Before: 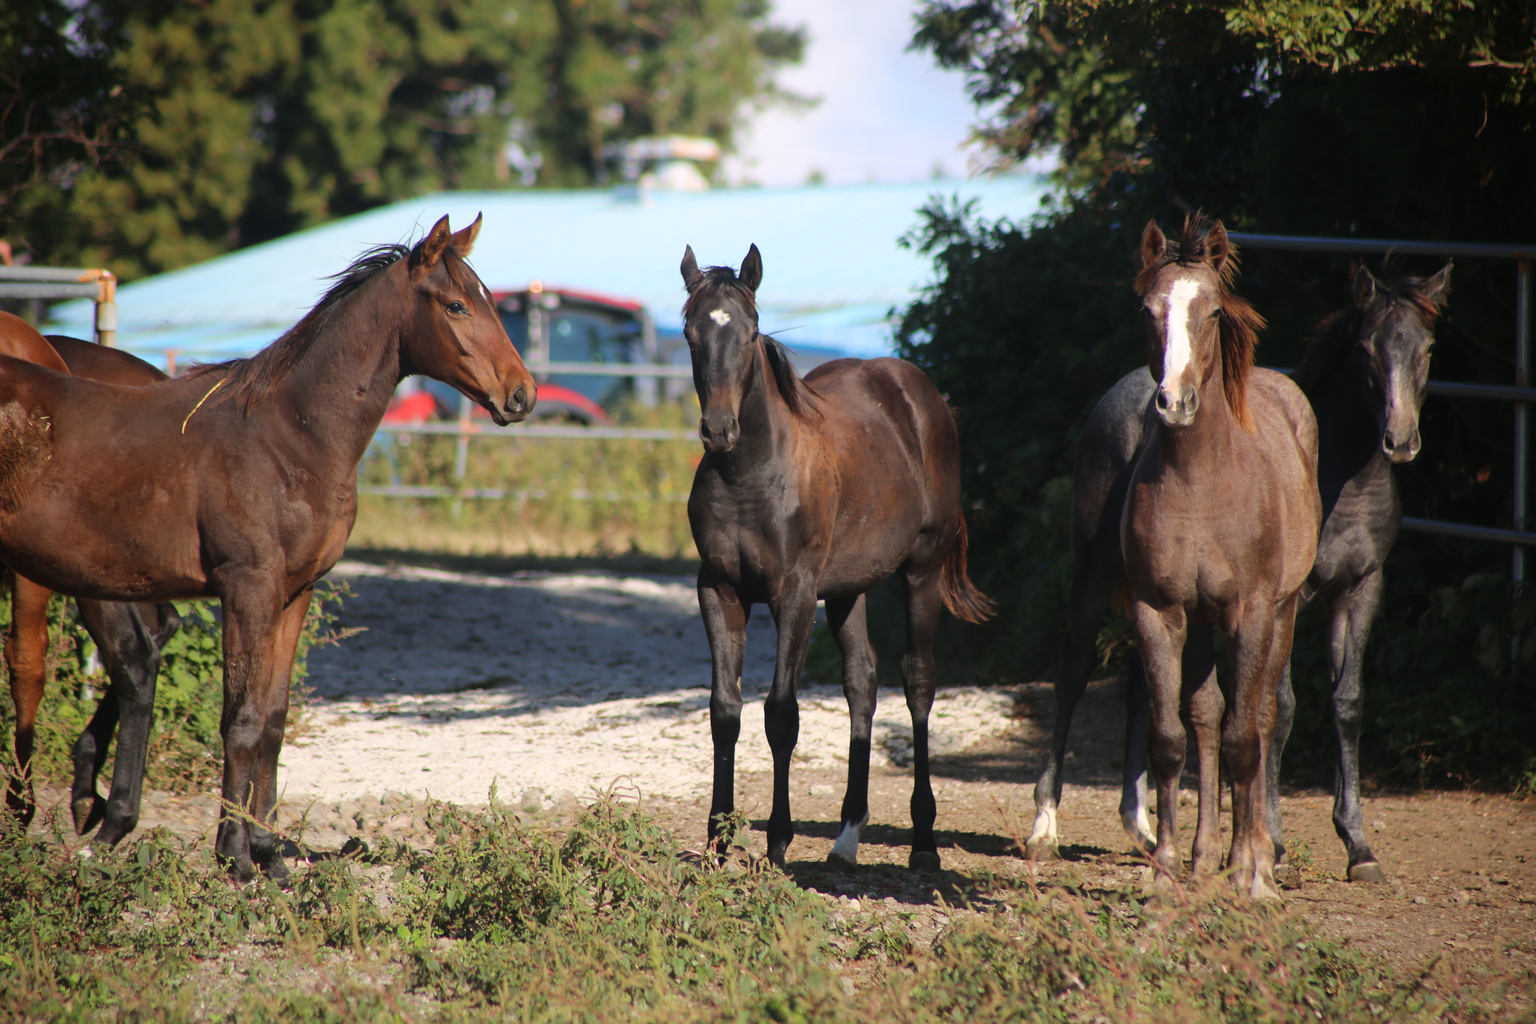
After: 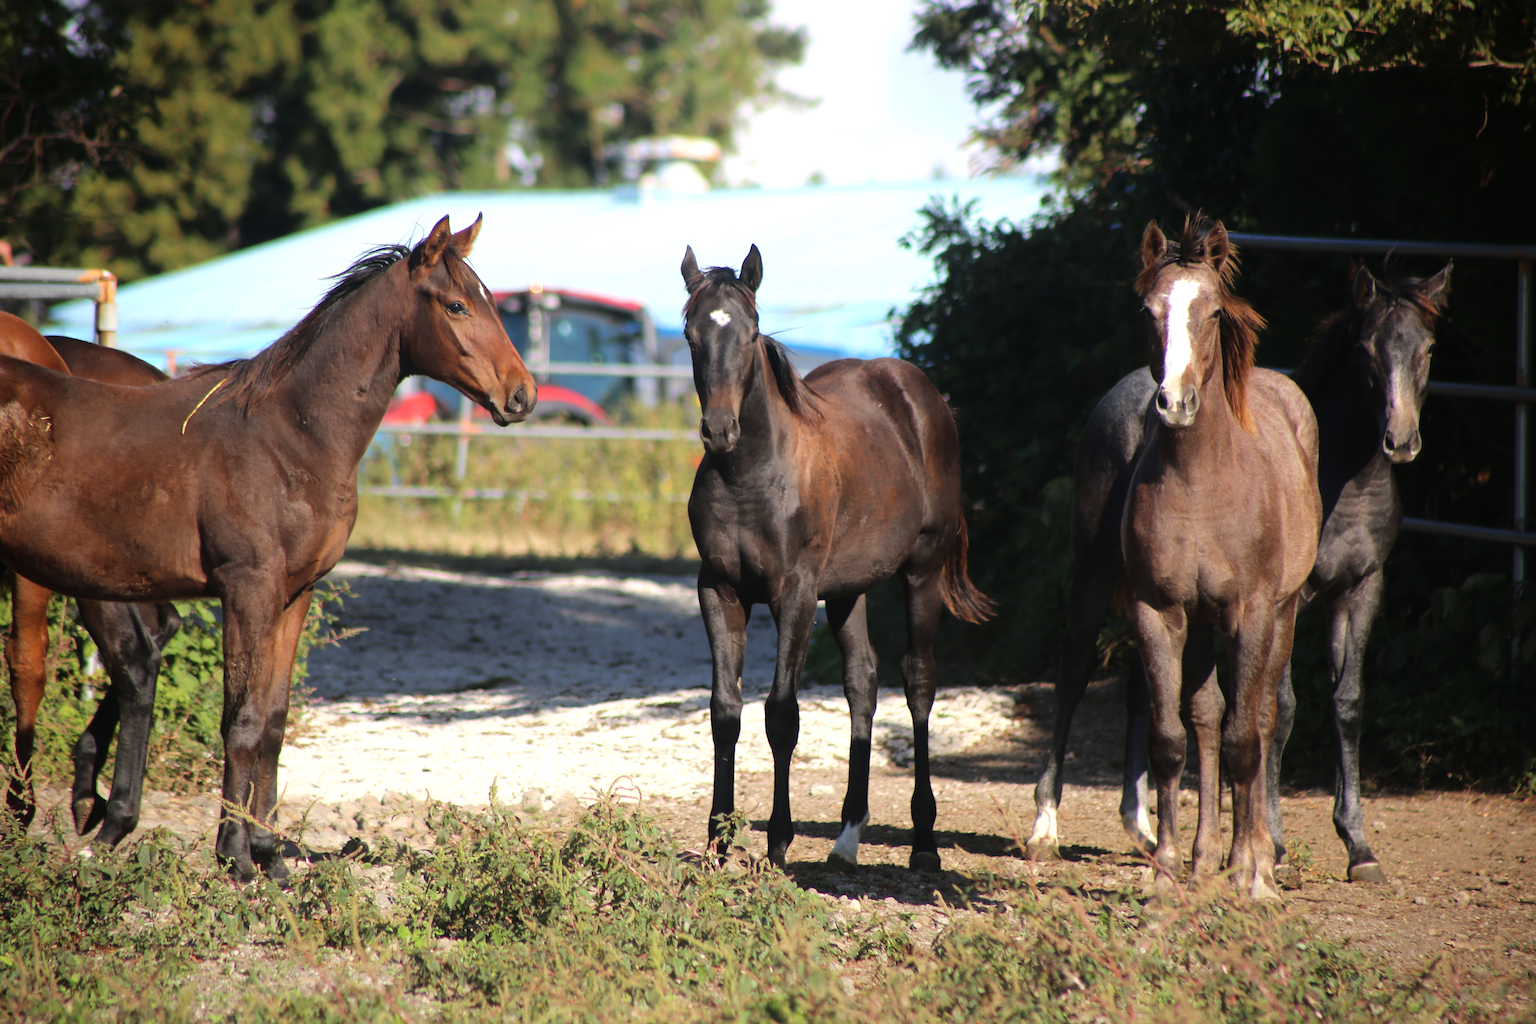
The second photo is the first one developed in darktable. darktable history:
tone equalizer: -8 EV -0.399 EV, -7 EV -0.37 EV, -6 EV -0.35 EV, -5 EV -0.243 EV, -3 EV 0.248 EV, -2 EV 0.343 EV, -1 EV 0.399 EV, +0 EV 0.43 EV
